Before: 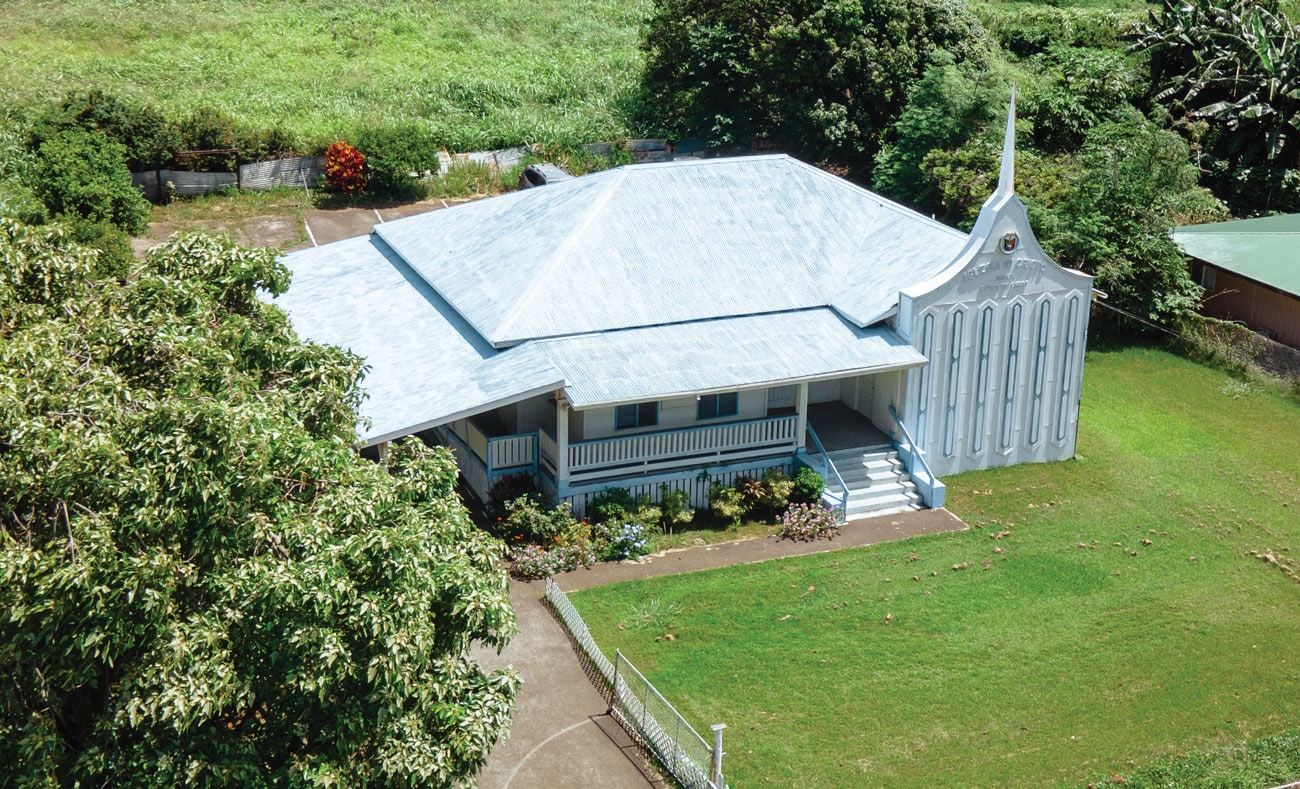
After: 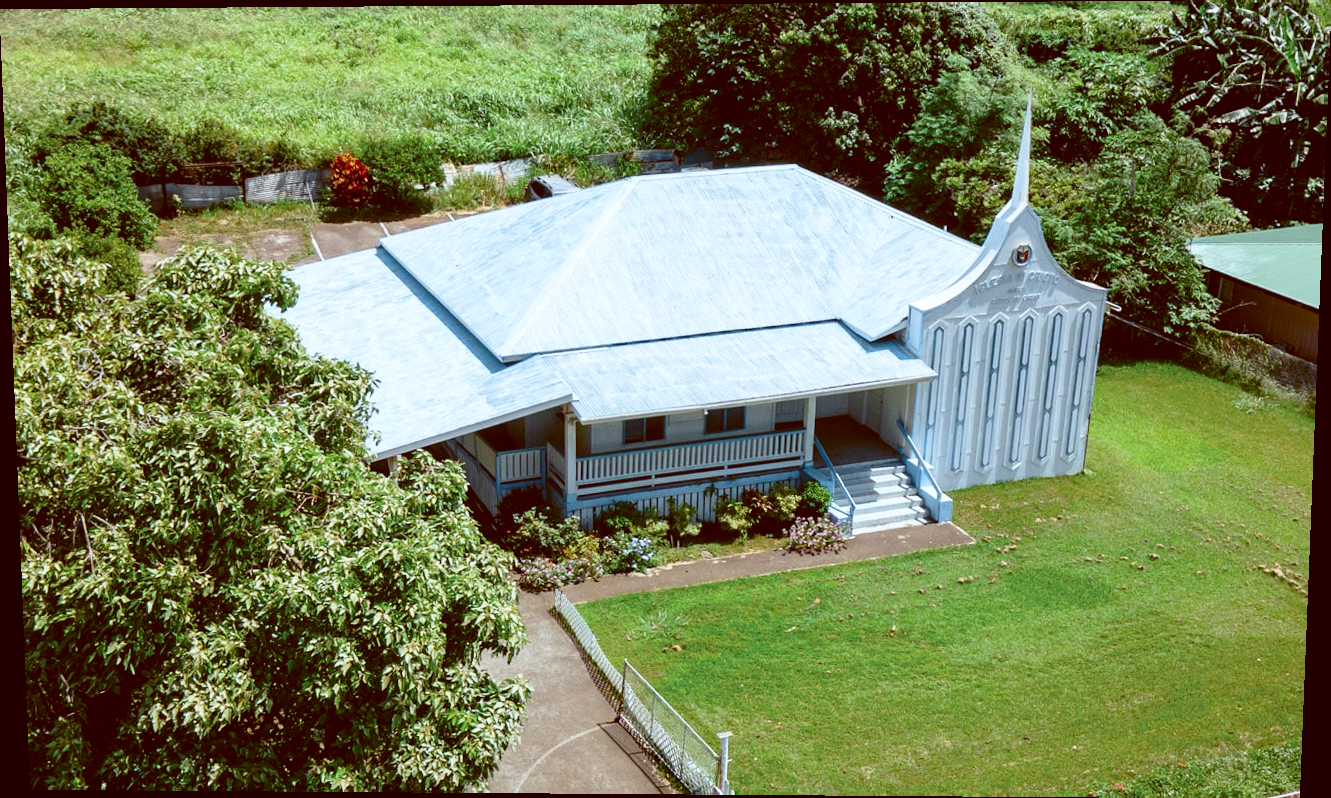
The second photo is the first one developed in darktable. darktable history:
contrast brightness saturation: contrast 0.15, brightness -0.01, saturation 0.1
color balance: lift [1, 1.015, 1.004, 0.985], gamma [1, 0.958, 0.971, 1.042], gain [1, 0.956, 0.977, 1.044]
rotate and perspective: lens shift (vertical) 0.048, lens shift (horizontal) -0.024, automatic cropping off
white balance: emerald 1
